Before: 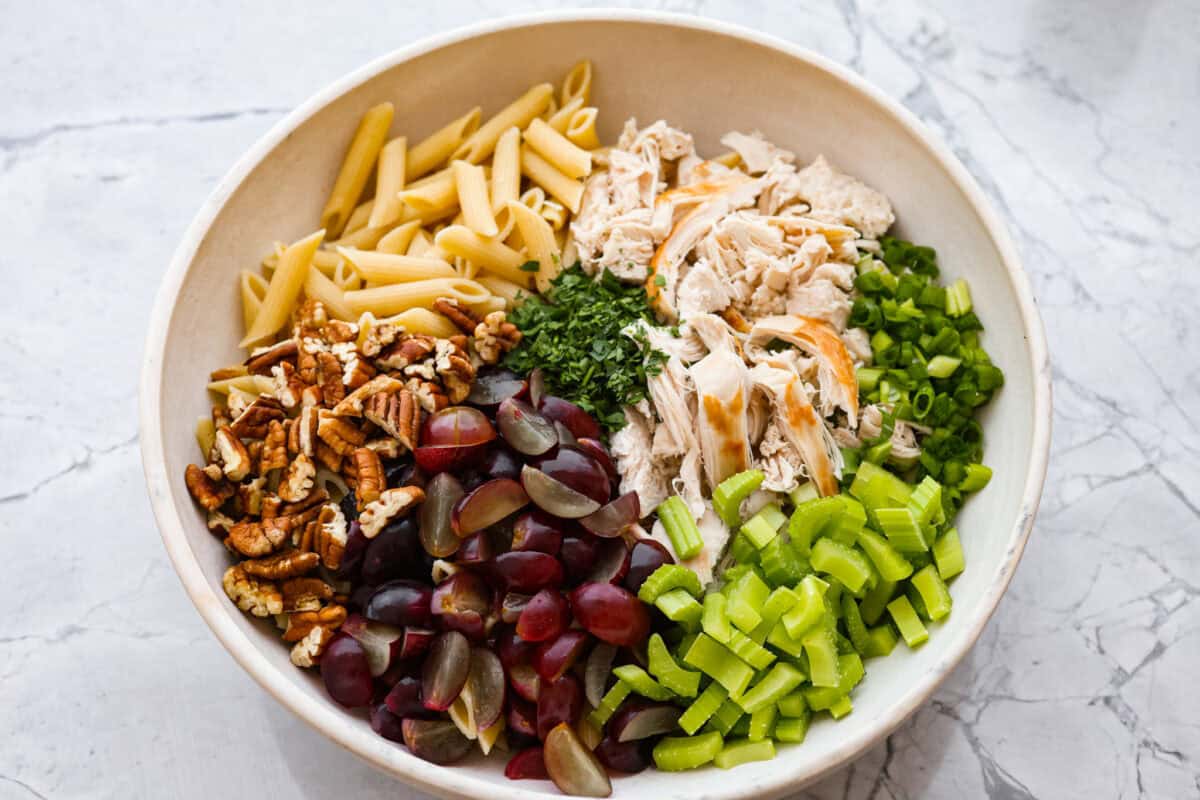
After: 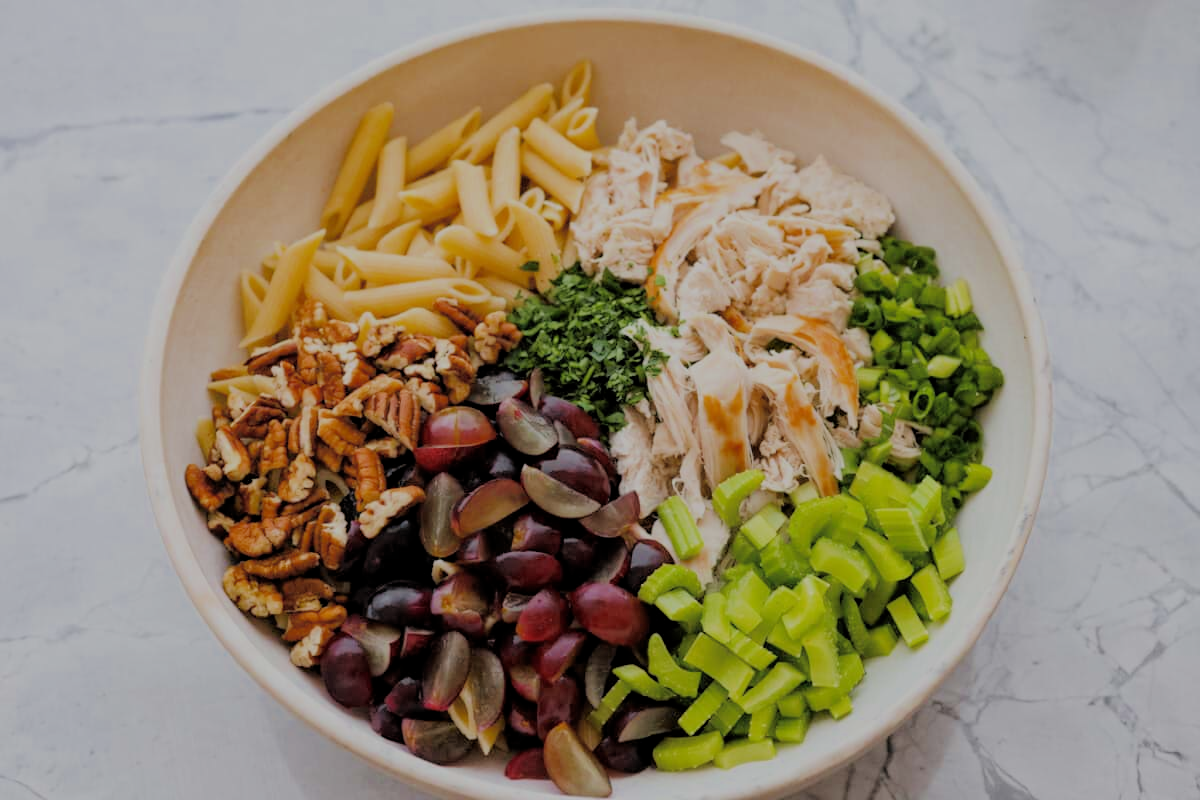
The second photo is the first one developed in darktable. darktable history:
filmic rgb: middle gray luminance 3.52%, black relative exposure -5.88 EV, white relative exposure 6.31 EV, dynamic range scaling 22.38%, target black luminance 0%, hardness 2.29, latitude 45.98%, contrast 0.782, highlights saturation mix 99.36%, shadows ↔ highlights balance 0.157%, contrast in shadows safe
